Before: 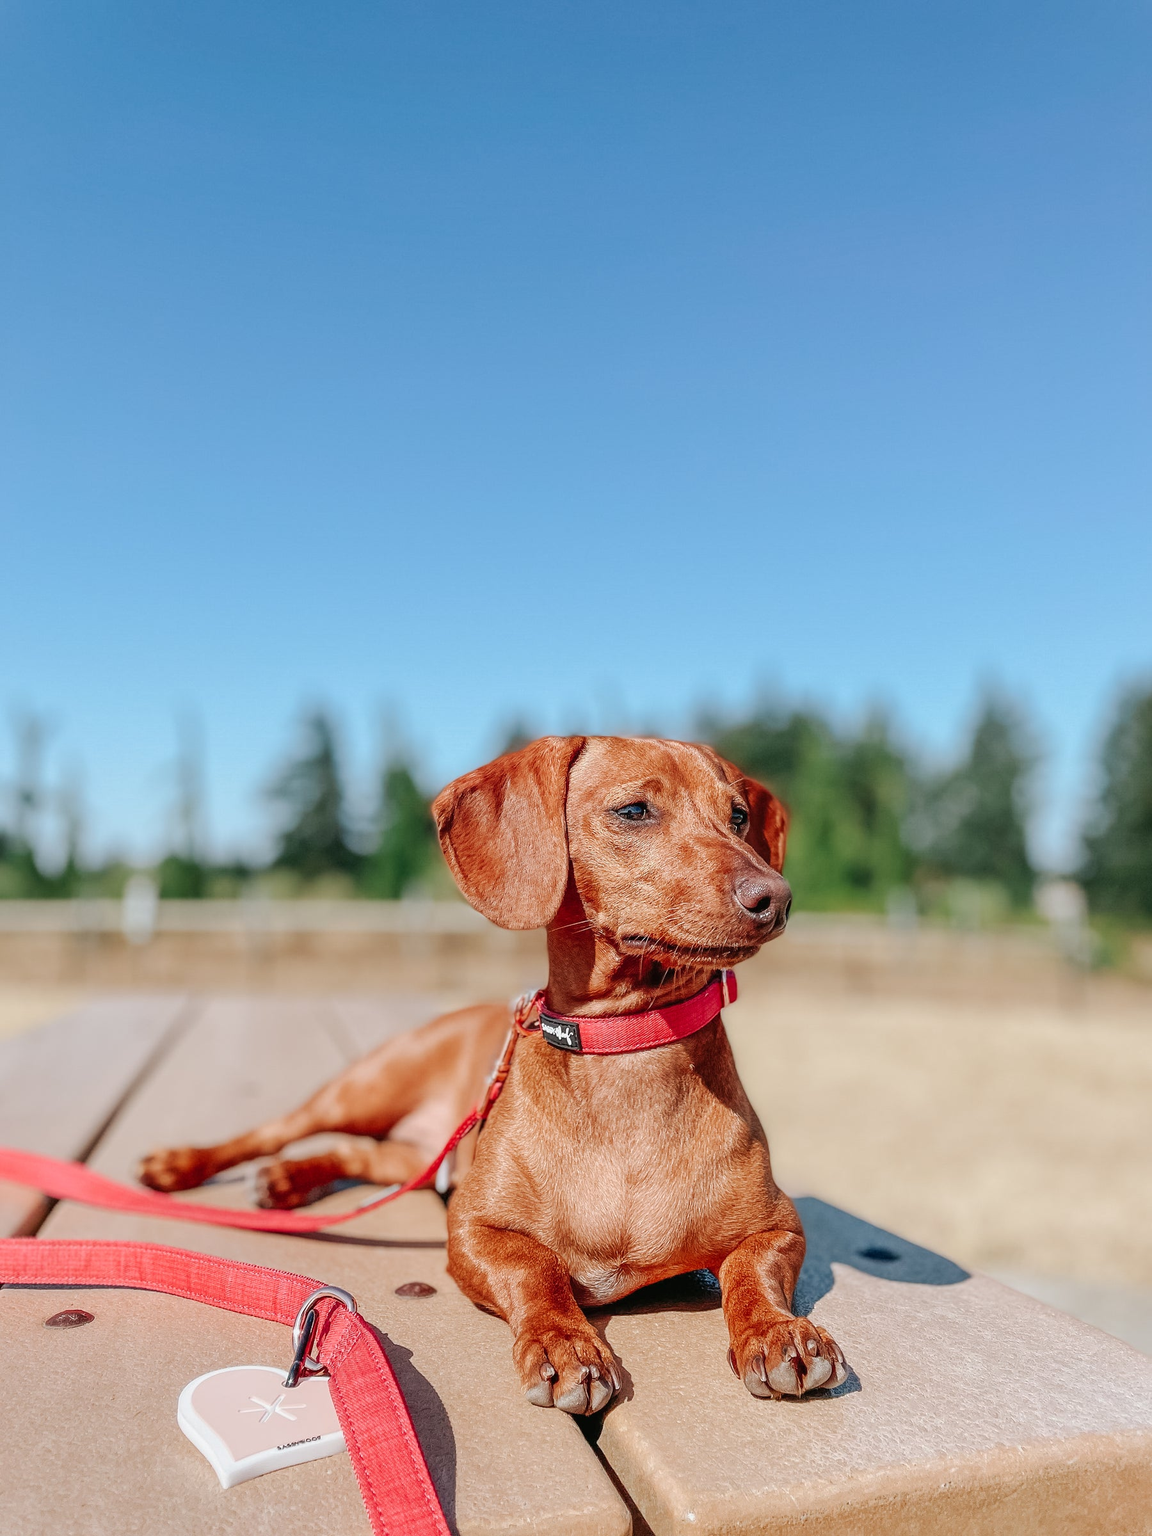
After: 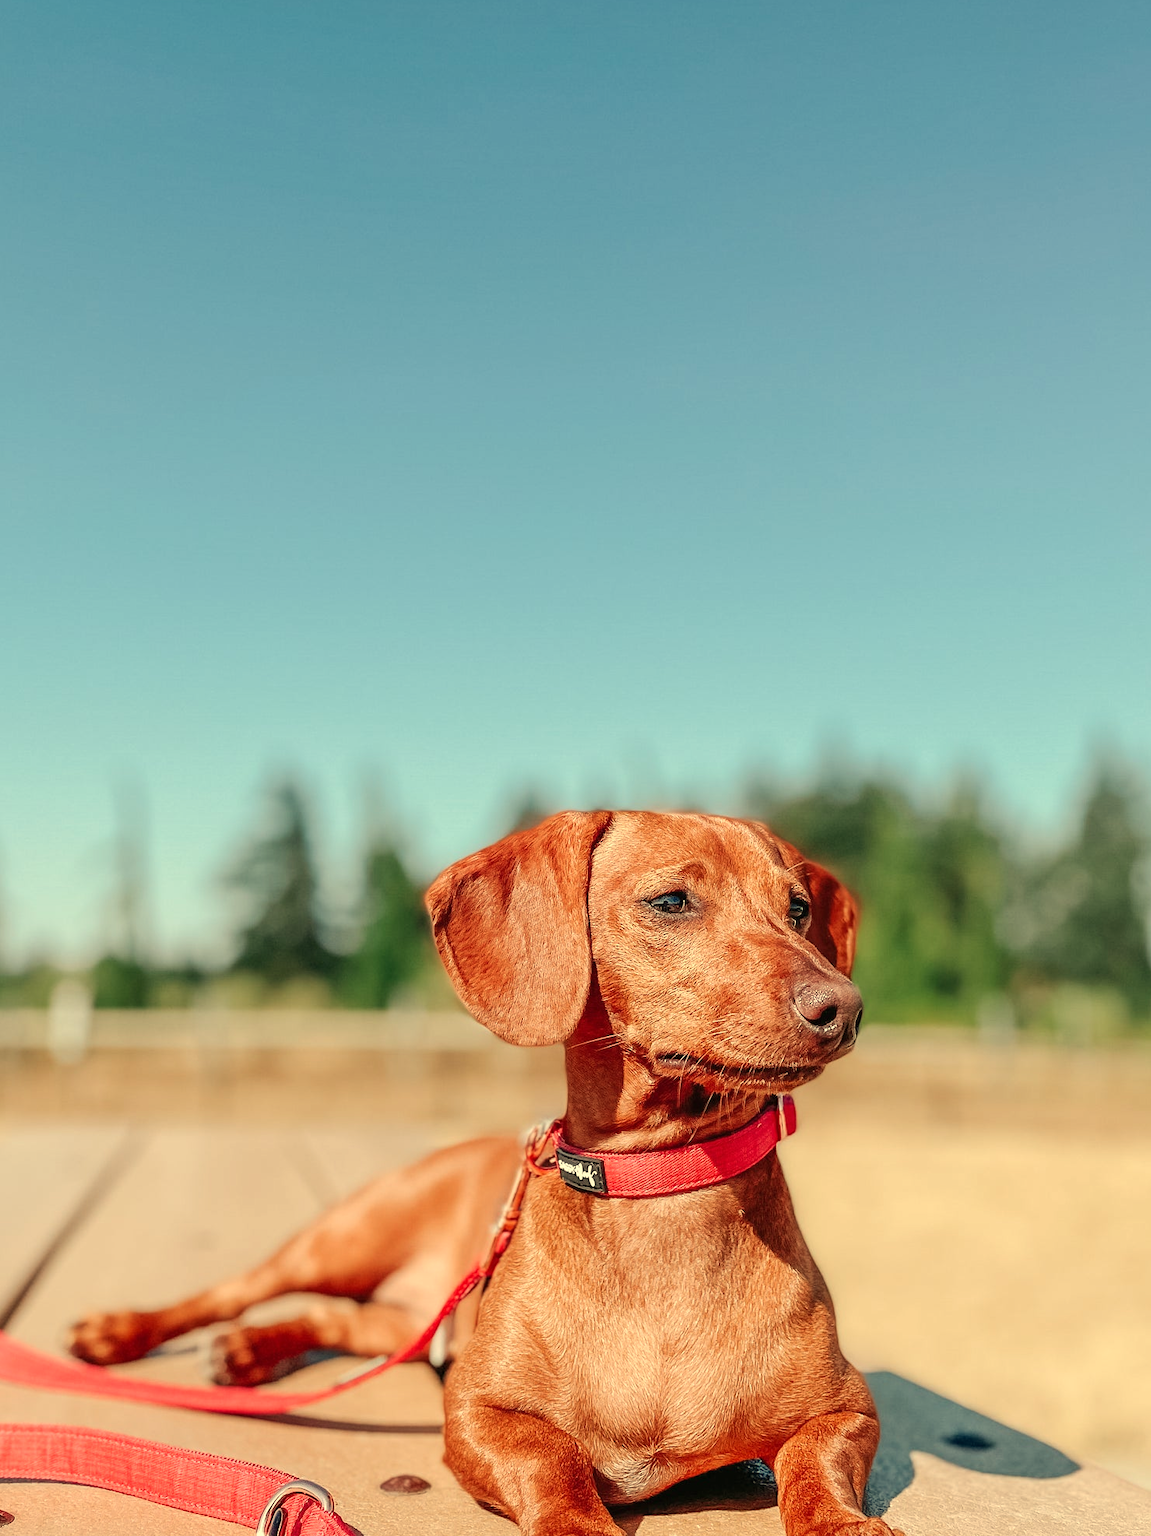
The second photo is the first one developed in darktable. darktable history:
white balance: red 1.08, blue 0.791
exposure: exposure 0.178 EV, compensate exposure bias true, compensate highlight preservation false
crop and rotate: left 7.196%, top 4.574%, right 10.605%, bottom 13.178%
